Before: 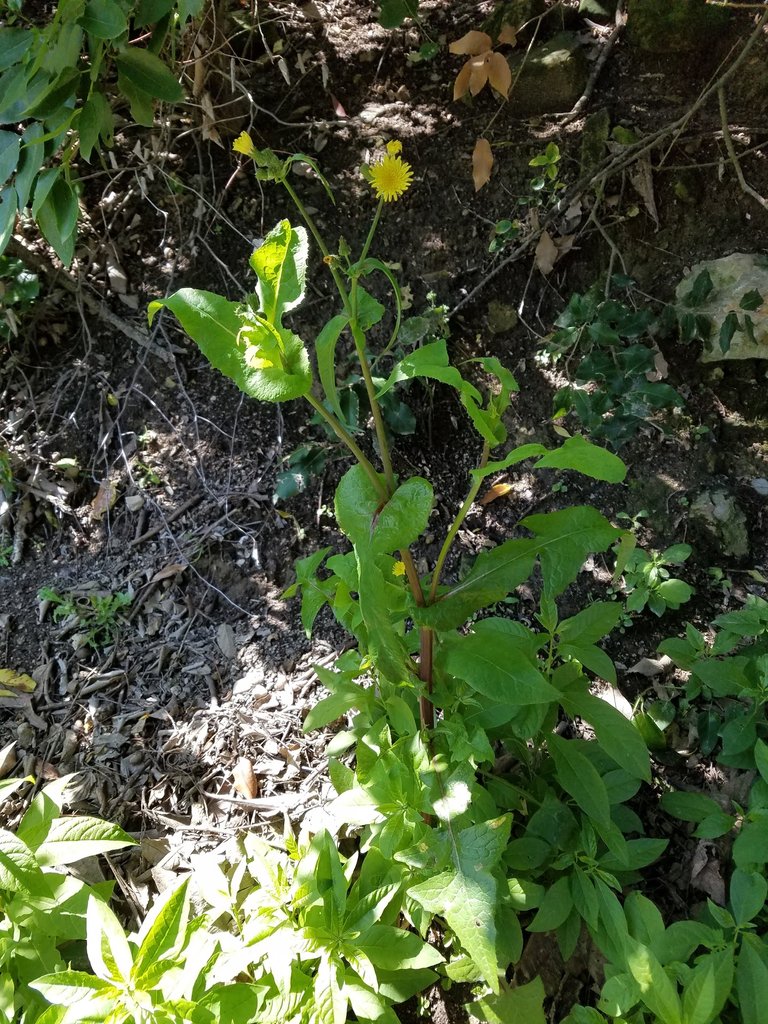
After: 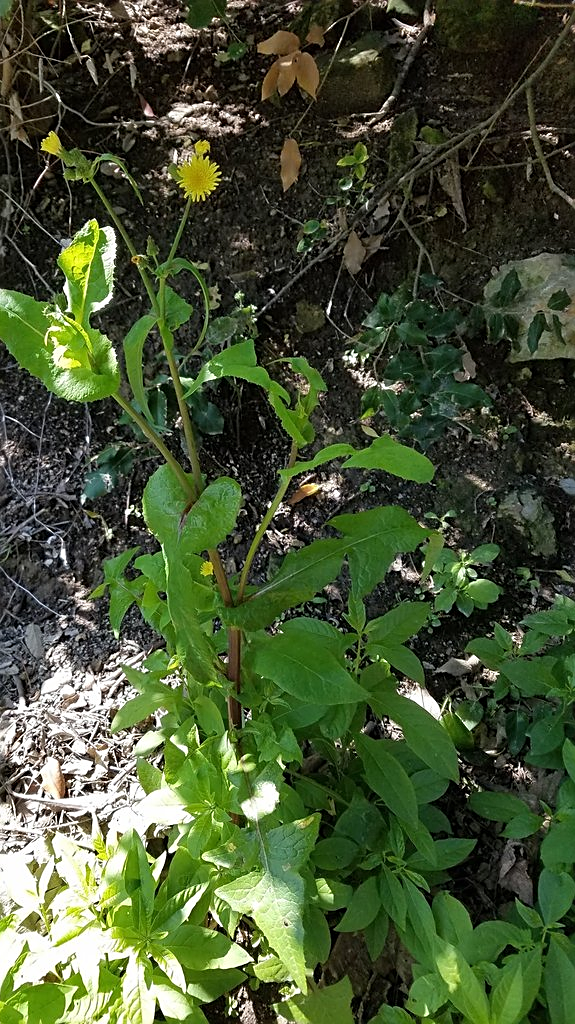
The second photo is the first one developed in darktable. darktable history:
crop and rotate: left 25.002%
sharpen: on, module defaults
